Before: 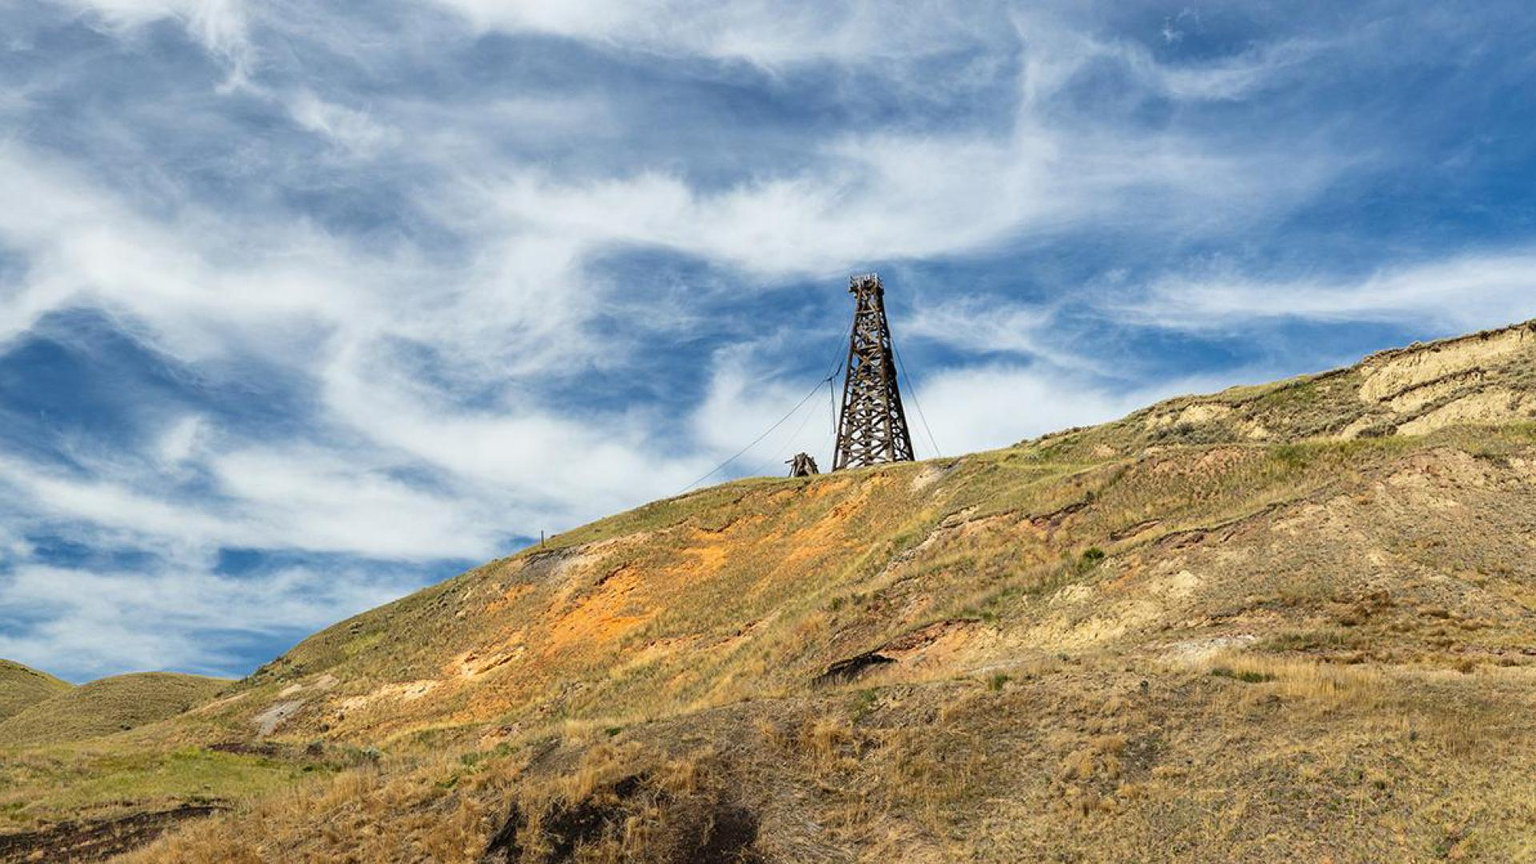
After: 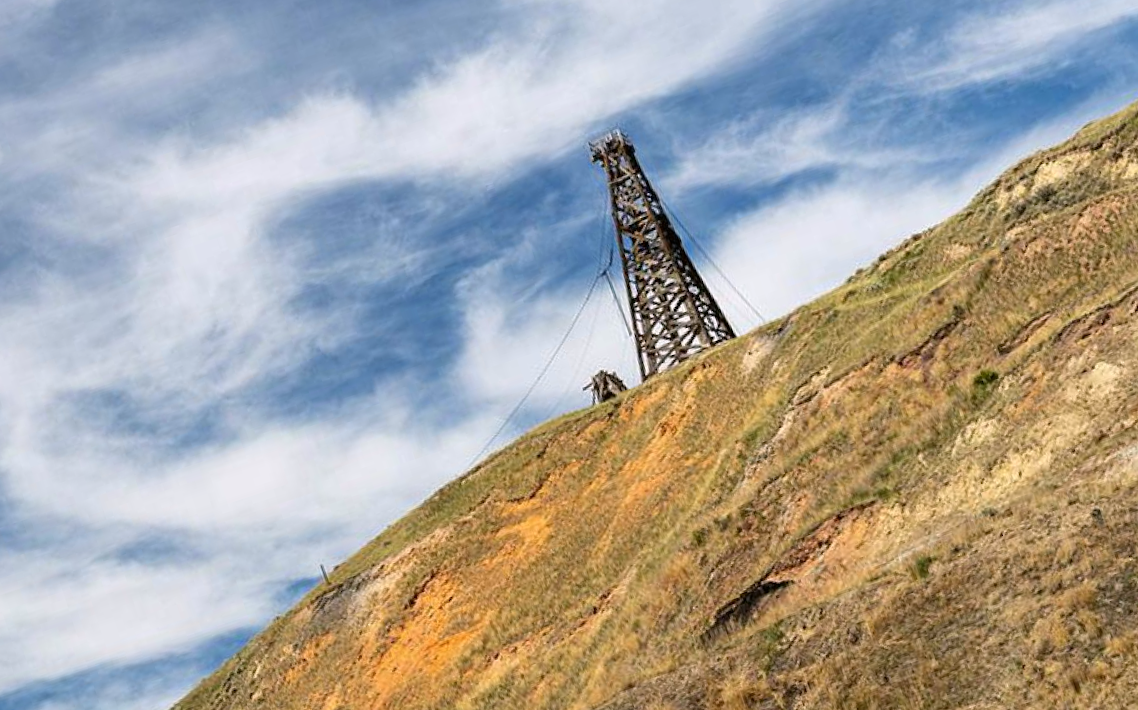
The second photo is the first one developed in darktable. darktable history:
crop and rotate: angle 18.14°, left 6.859%, right 3.935%, bottom 1.102%
color correction: highlights a* 3.1, highlights b* -1.52, shadows a* -0.097, shadows b* 2.11, saturation 0.977
